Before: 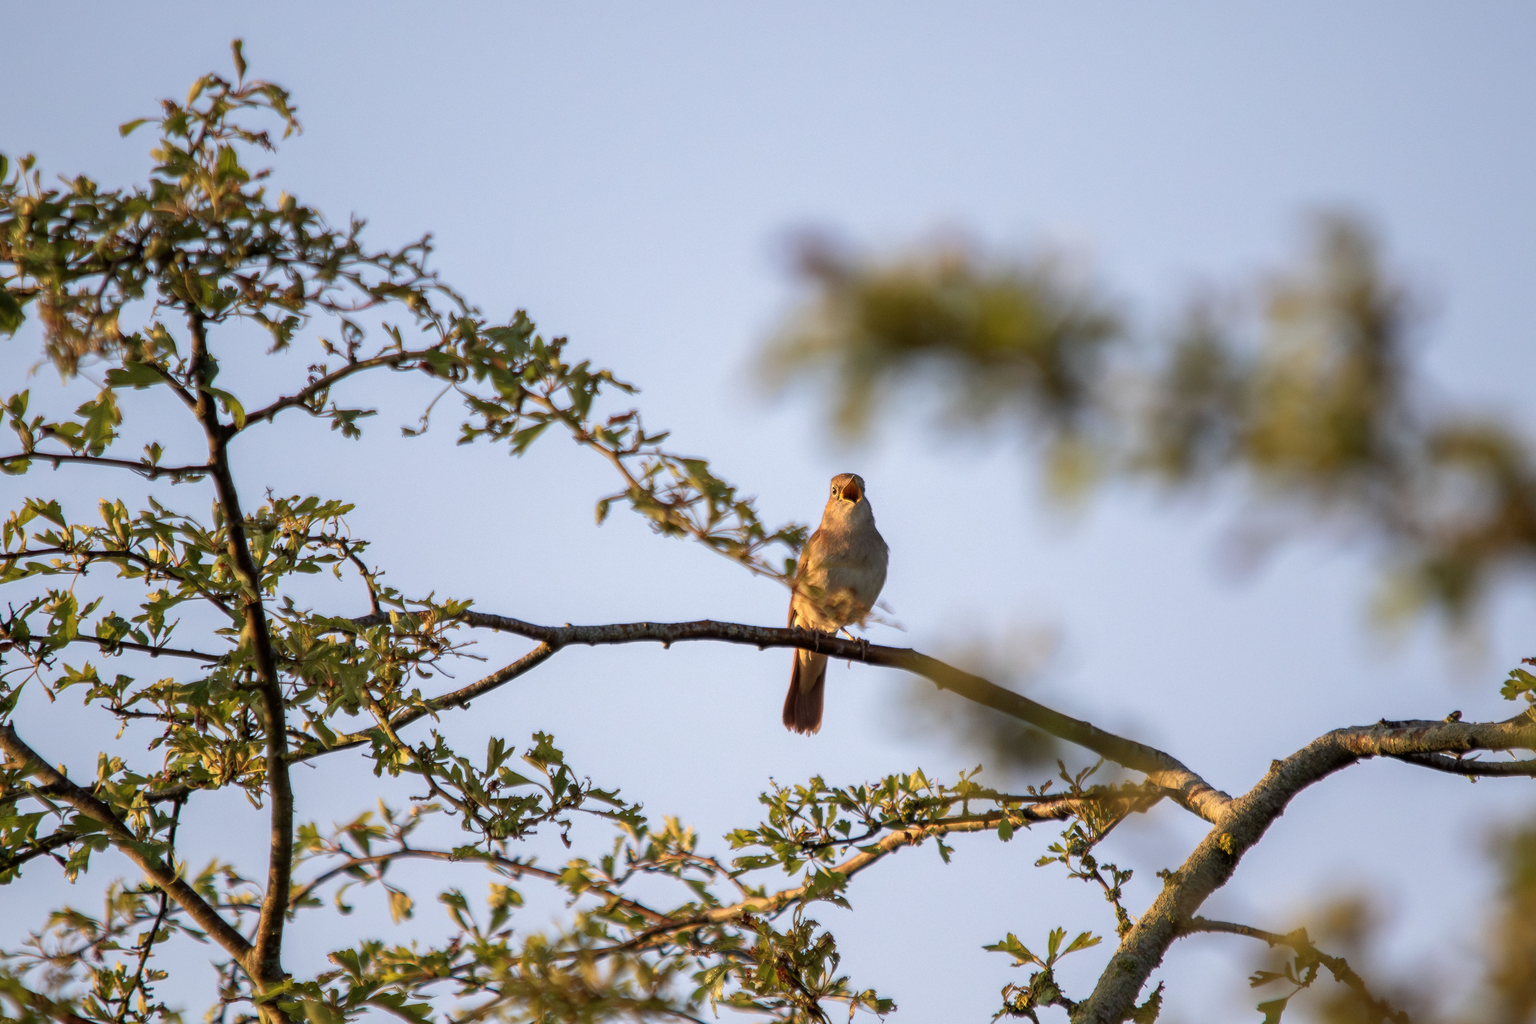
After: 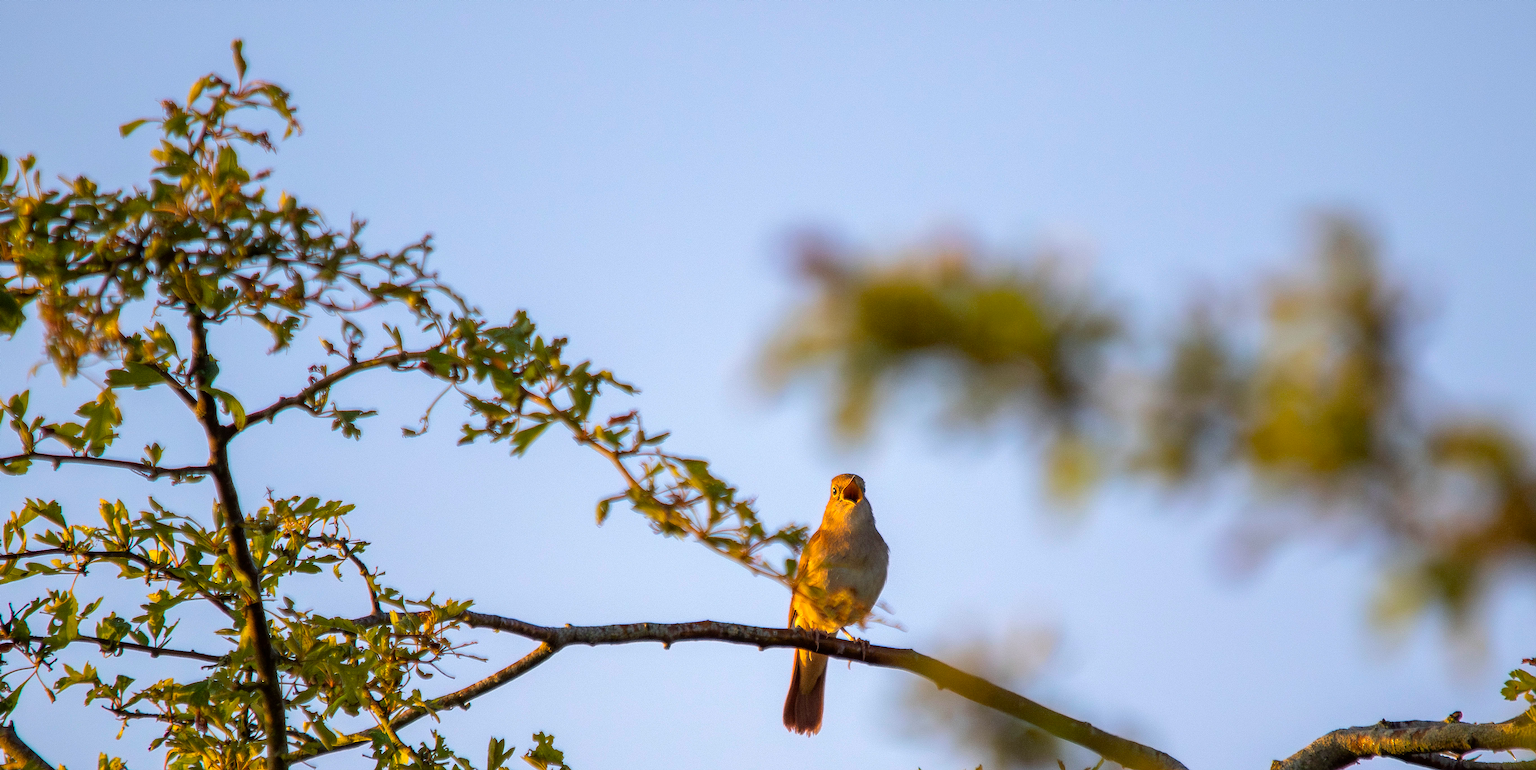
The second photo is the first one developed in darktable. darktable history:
crop: bottom 24.731%
color balance rgb: linear chroma grading › global chroma 9.057%, perceptual saturation grading › global saturation 9.928%, global vibrance 34.527%
sharpen: on, module defaults
